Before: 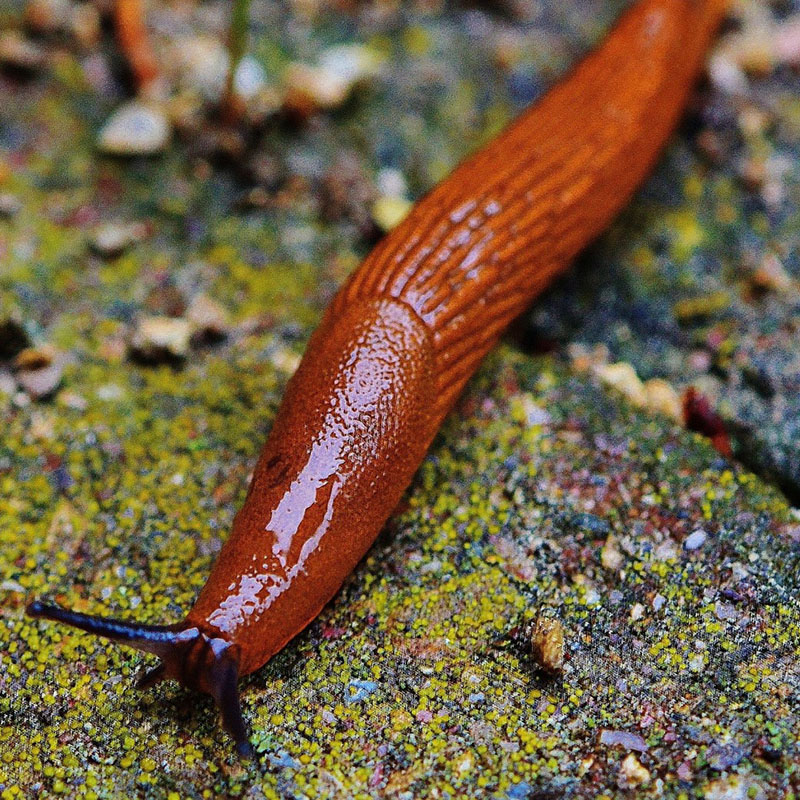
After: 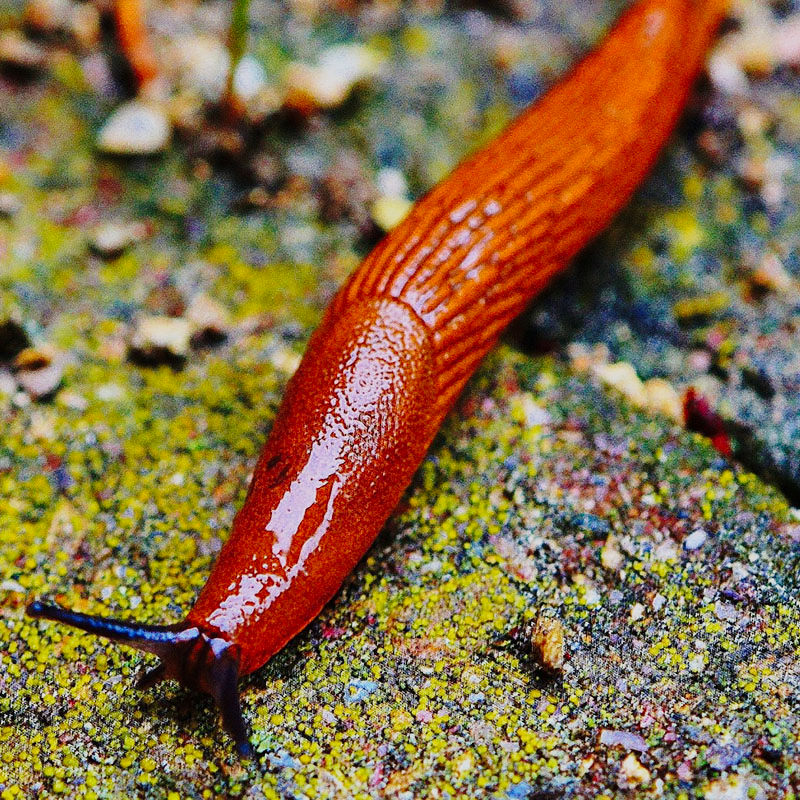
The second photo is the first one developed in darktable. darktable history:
base curve: curves: ch0 [(0, 0) (0.028, 0.03) (0.121, 0.232) (0.46, 0.748) (0.859, 0.968) (1, 1)], preserve colors none
shadows and highlights: radius 120.95, shadows 21.7, white point adjustment -9.56, highlights -14.78, soften with gaussian
